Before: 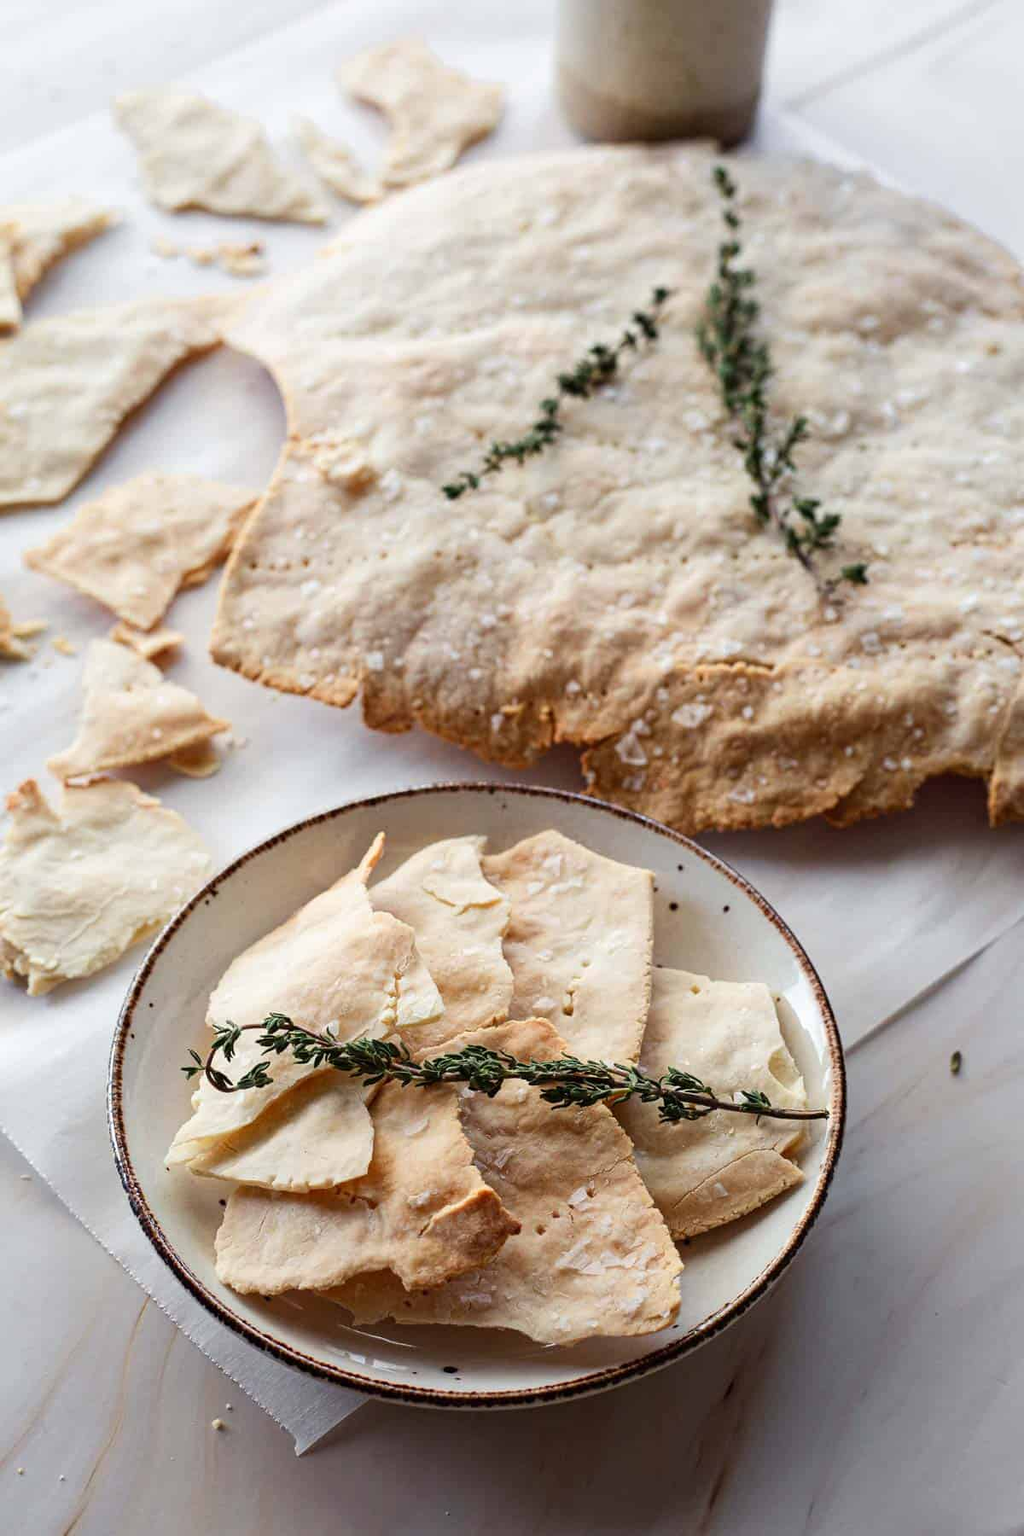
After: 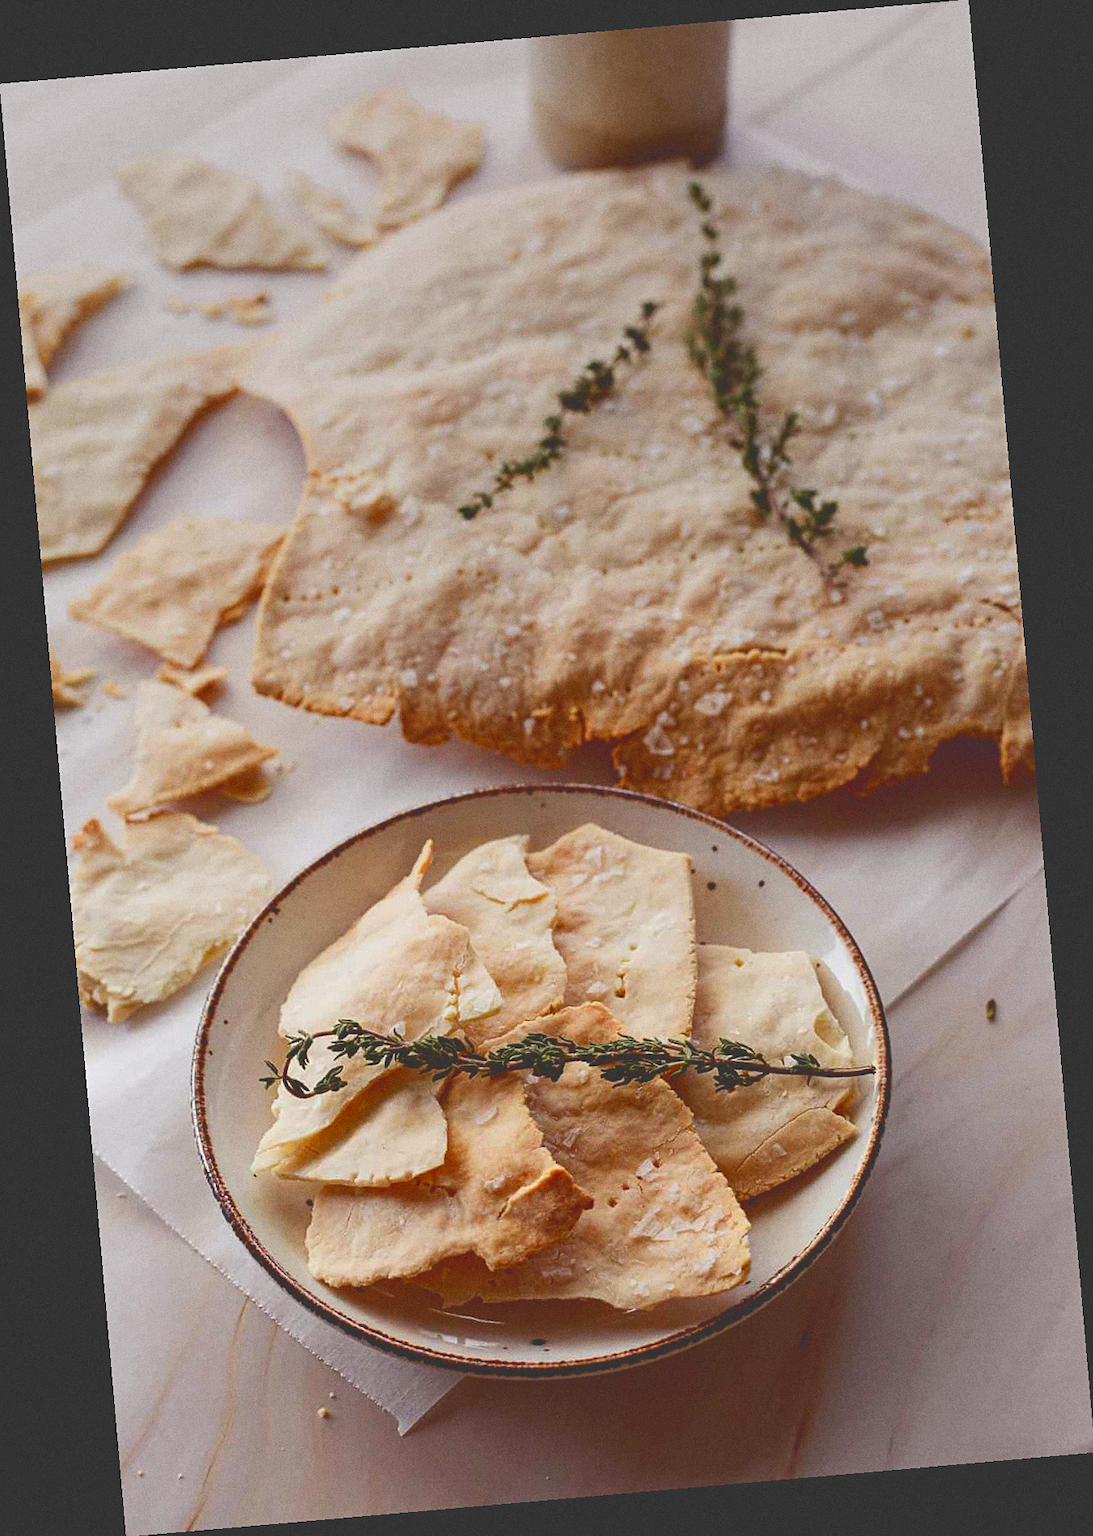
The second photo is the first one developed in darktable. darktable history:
exposure: black level correction 0.005, exposure 0.014 EV, compensate highlight preservation false
grain: coarseness 0.09 ISO
tone curve: curves: ch0 [(0, 0.211) (0.15, 0.25) (1, 0.953)], color space Lab, independent channels, preserve colors none
graduated density: on, module defaults
rotate and perspective: rotation -4.98°, automatic cropping off
rgb levels: mode RGB, independent channels, levels [[0, 0.5, 1], [0, 0.521, 1], [0, 0.536, 1]]
sharpen: amount 0.2
